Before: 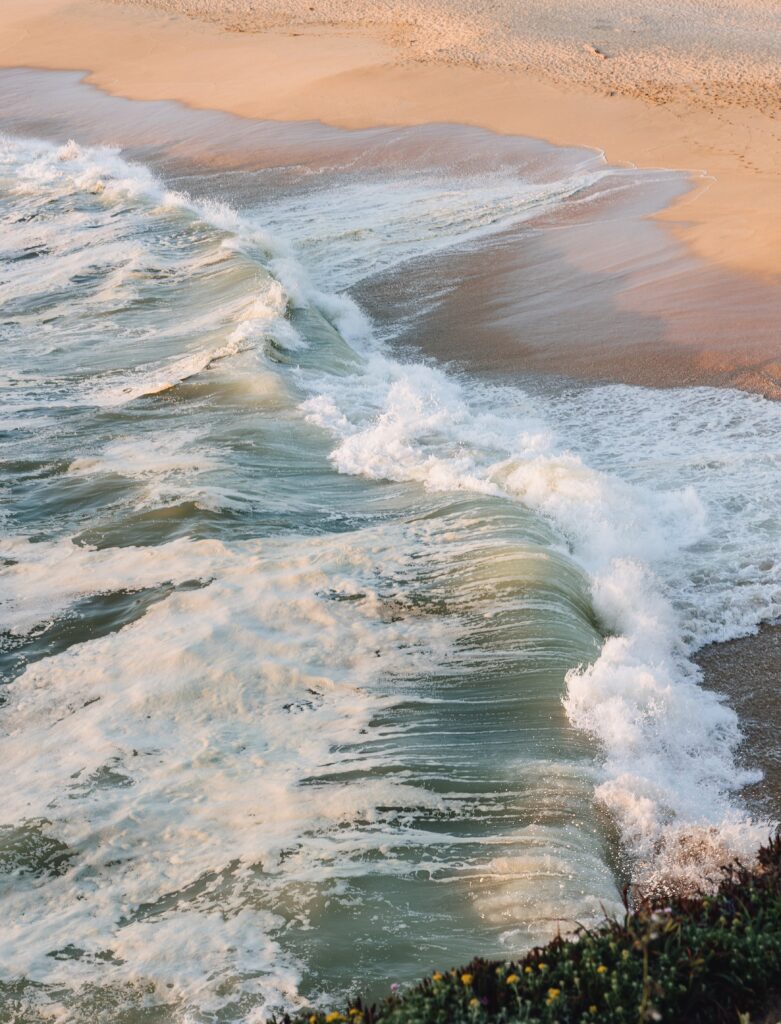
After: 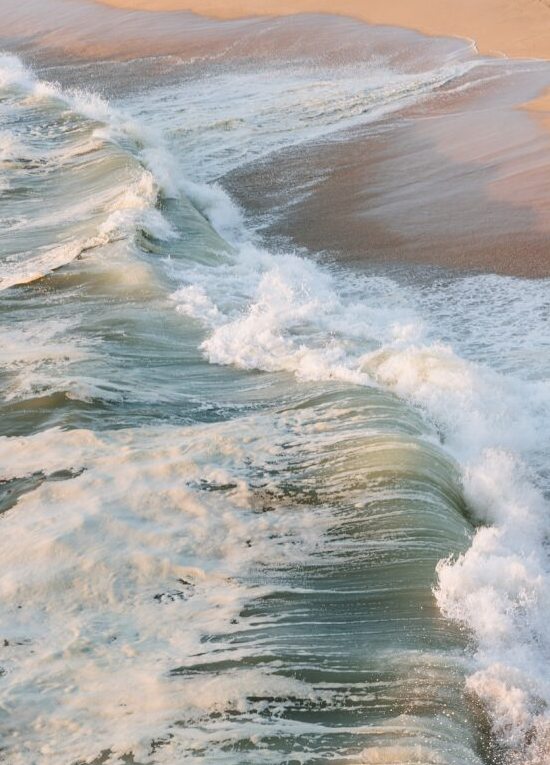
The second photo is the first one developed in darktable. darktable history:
crop and rotate: left 16.568%, top 10.776%, right 12.983%, bottom 14.484%
